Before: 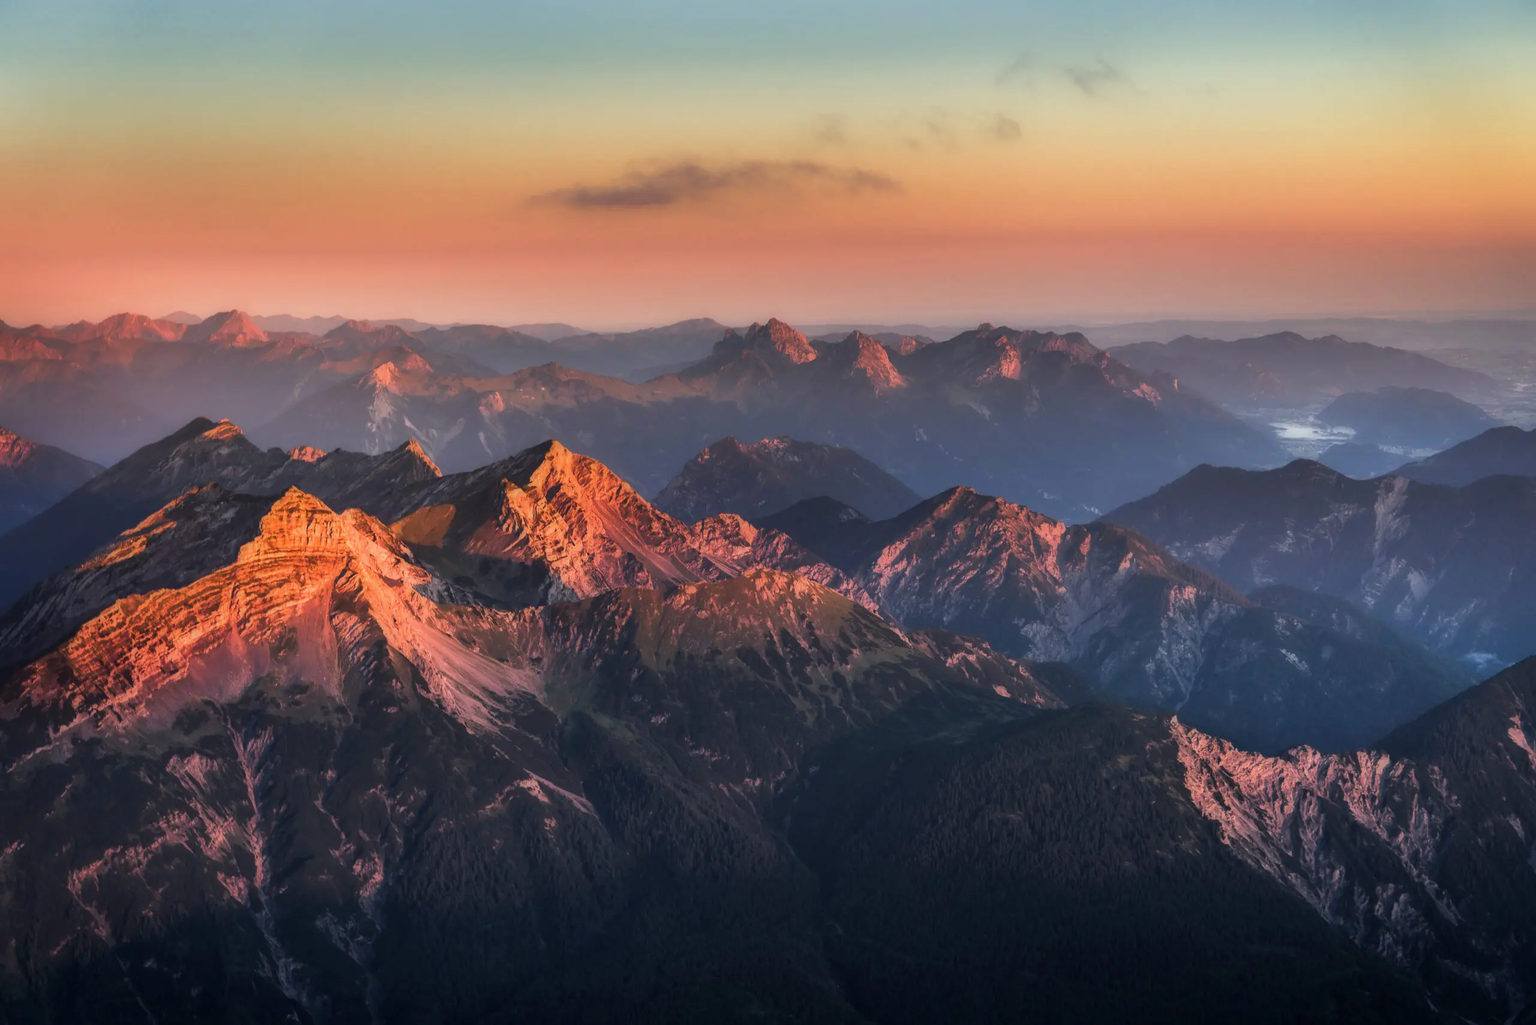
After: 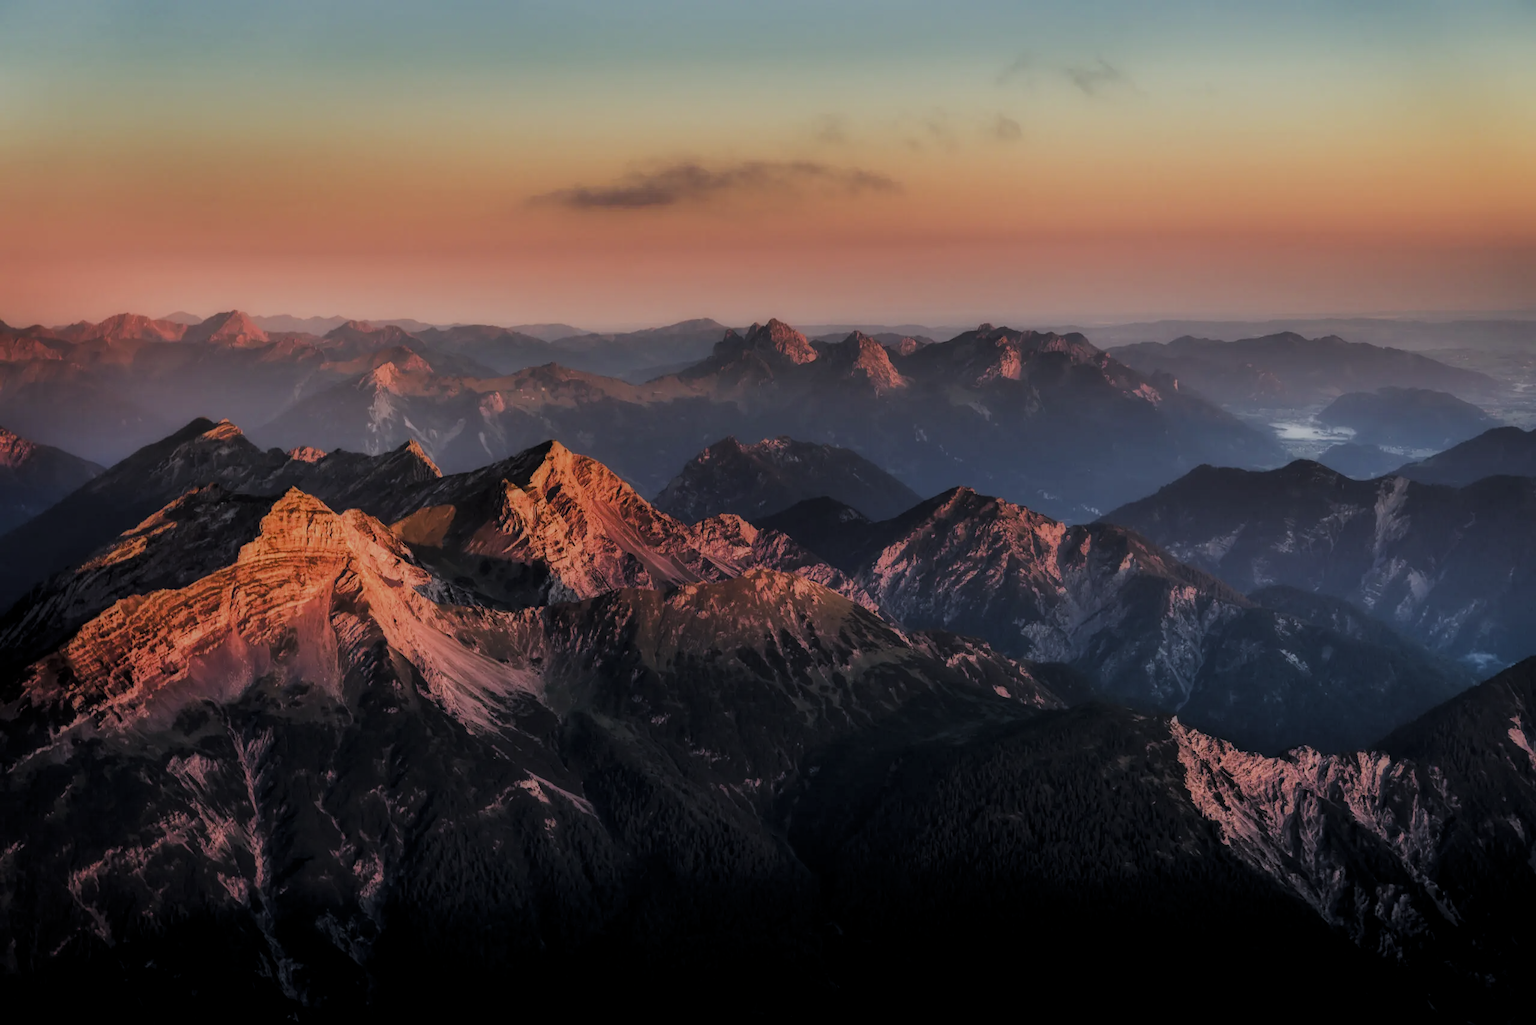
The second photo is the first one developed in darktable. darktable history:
filmic rgb: black relative exposure -7.65 EV, white relative exposure 4.56 EV, hardness 3.61
levels: levels [0.029, 0.545, 0.971]
